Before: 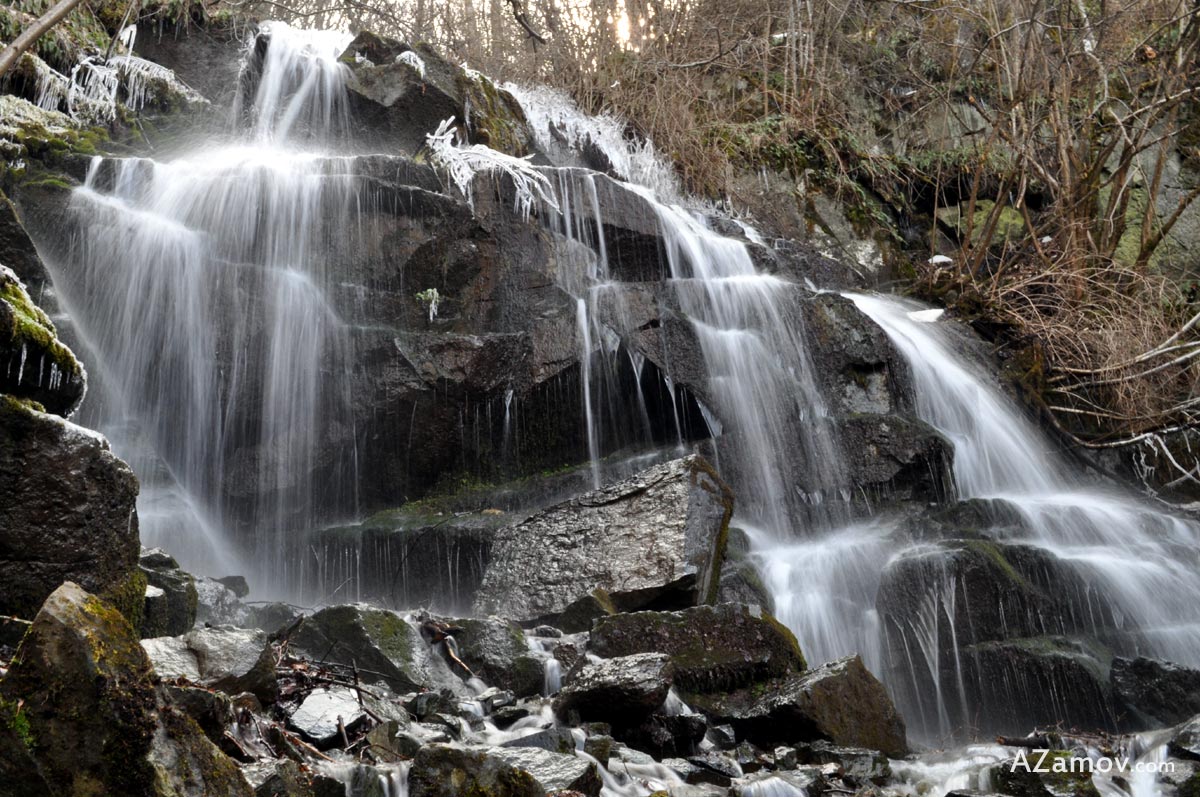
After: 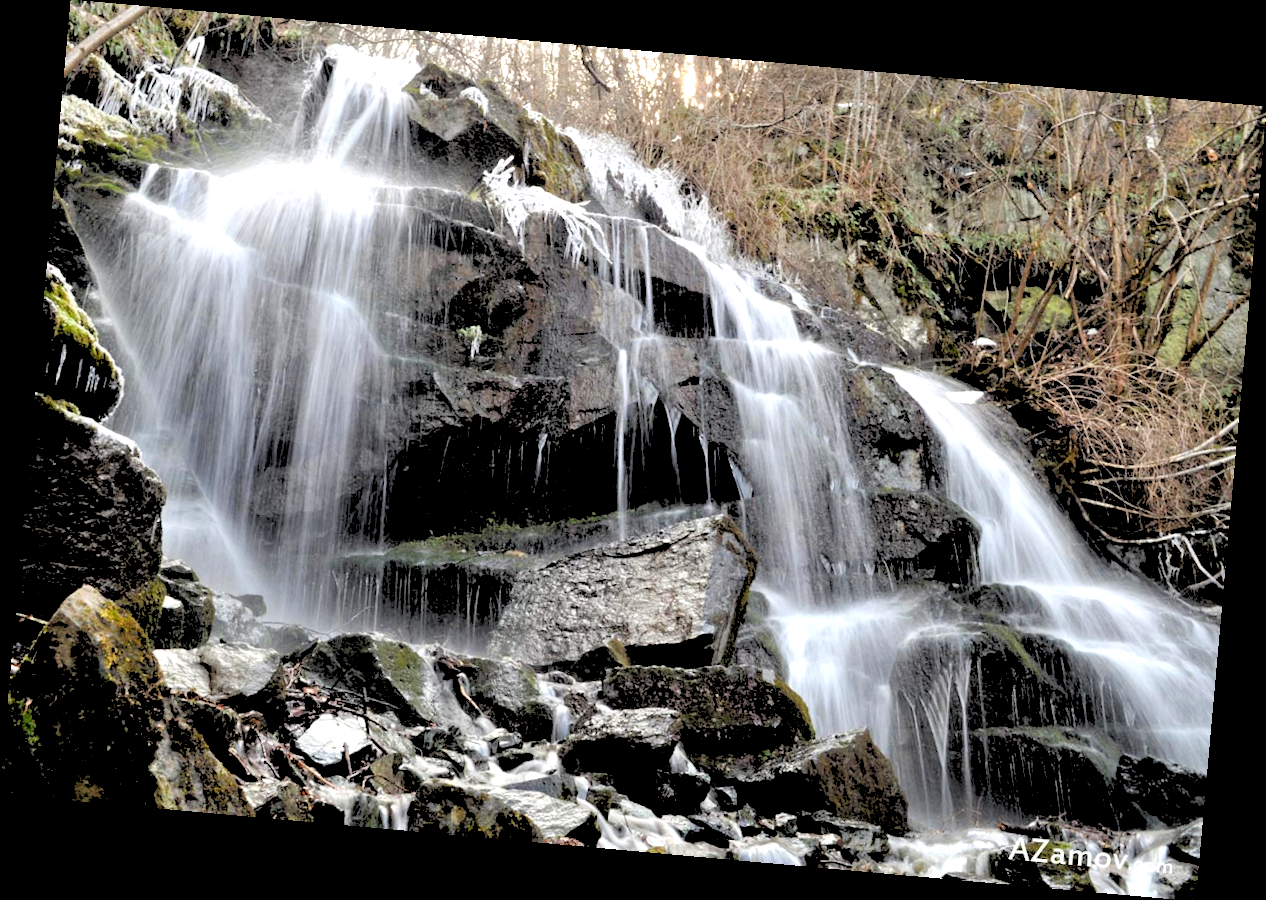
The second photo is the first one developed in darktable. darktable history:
exposure: black level correction 0.001, exposure 0.5 EV, compensate exposure bias true, compensate highlight preservation false
rotate and perspective: rotation 5.12°, automatic cropping off
rgb levels: levels [[0.027, 0.429, 0.996], [0, 0.5, 1], [0, 0.5, 1]]
